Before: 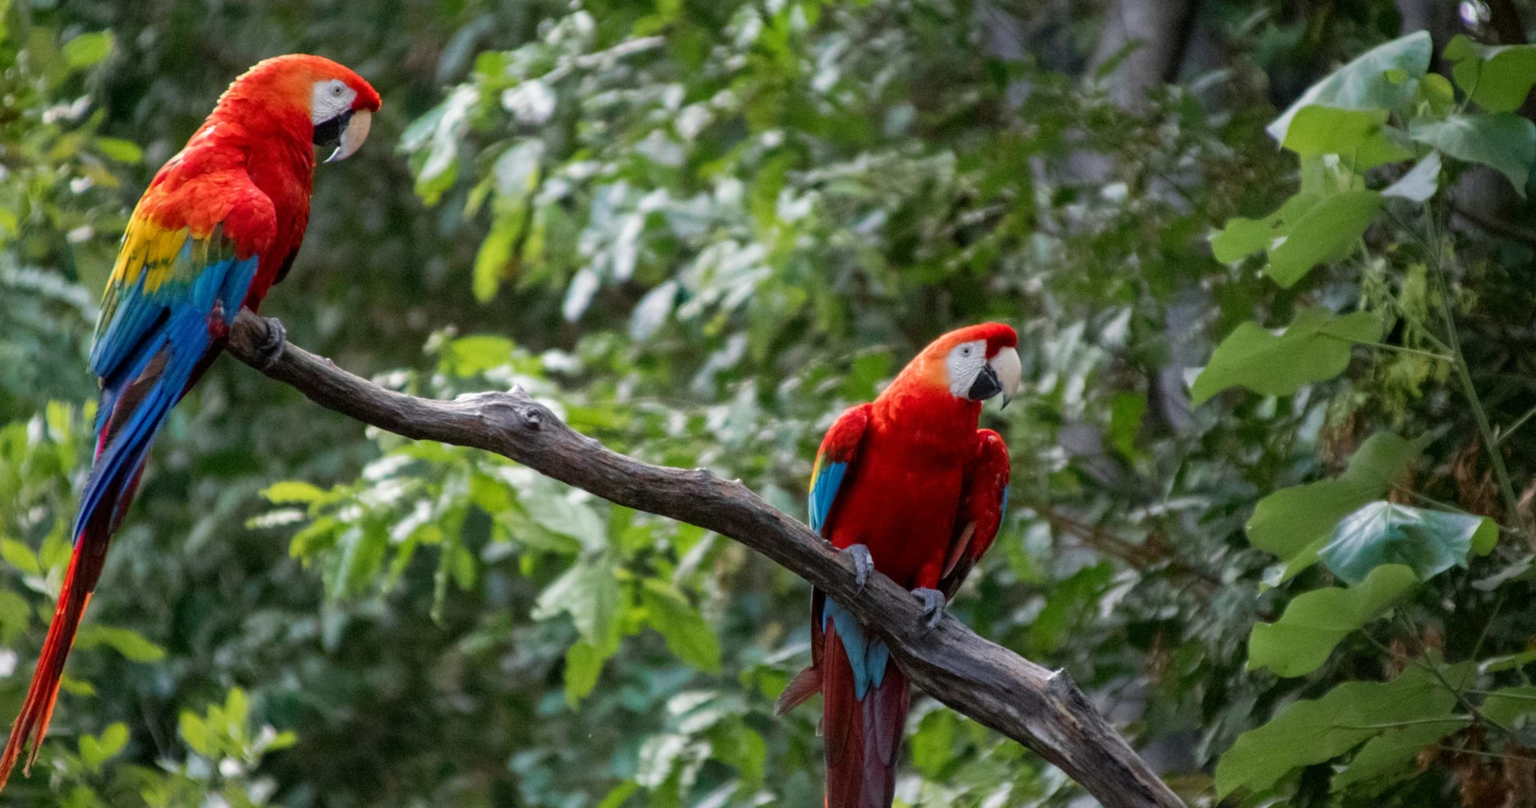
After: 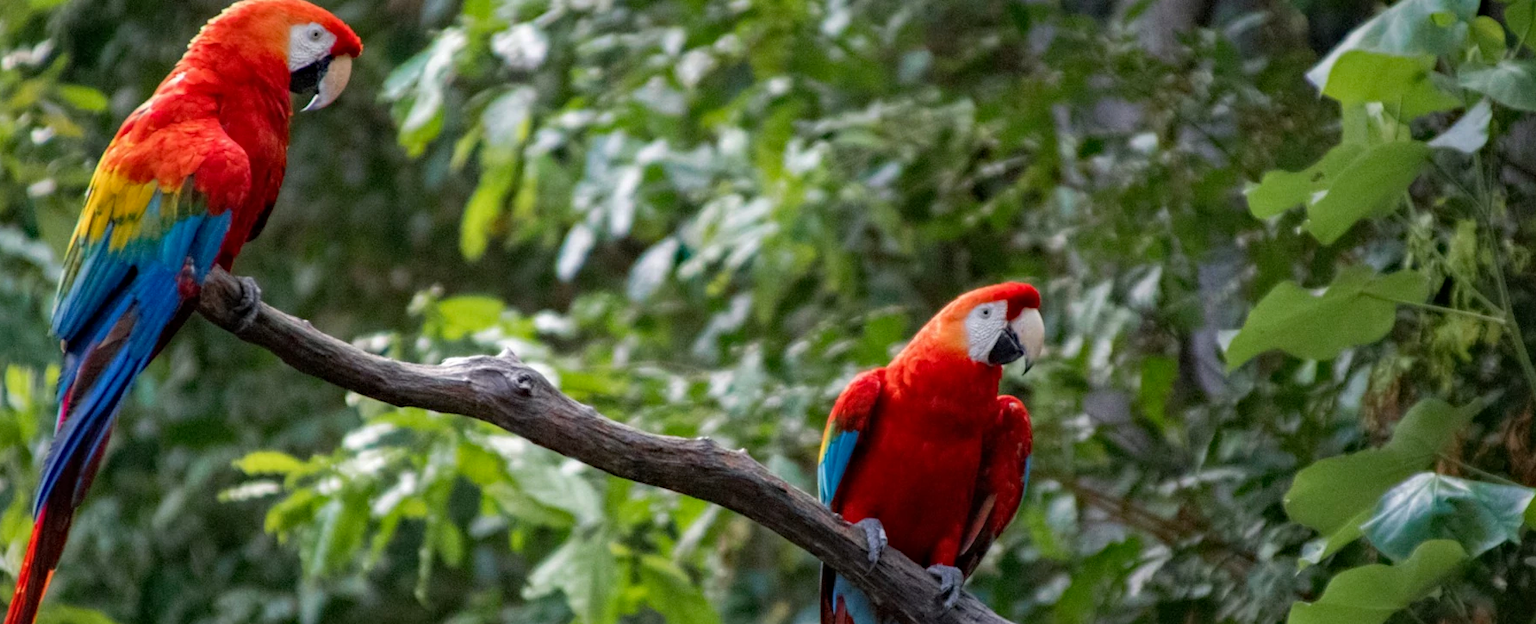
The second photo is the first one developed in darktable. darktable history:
crop: left 2.737%, top 7.287%, right 3.421%, bottom 20.179%
haze removal: compatibility mode true, adaptive false
